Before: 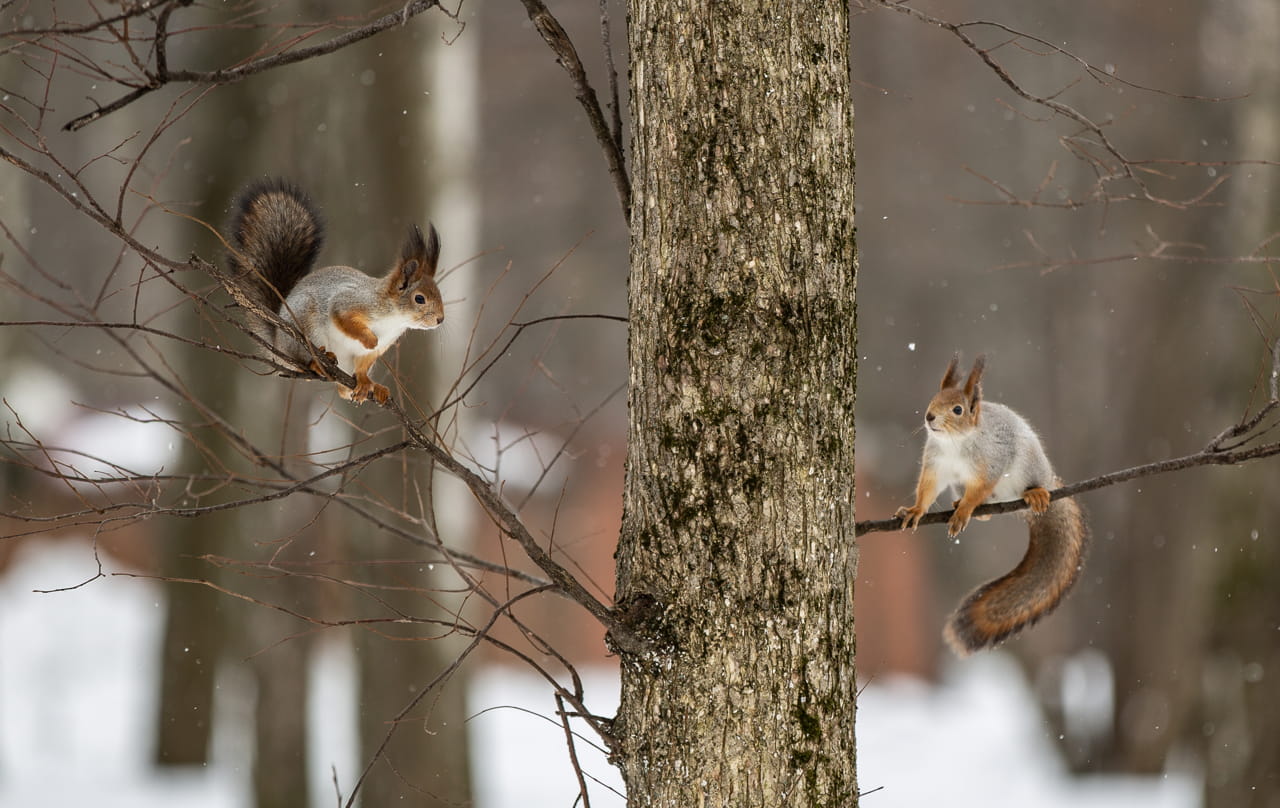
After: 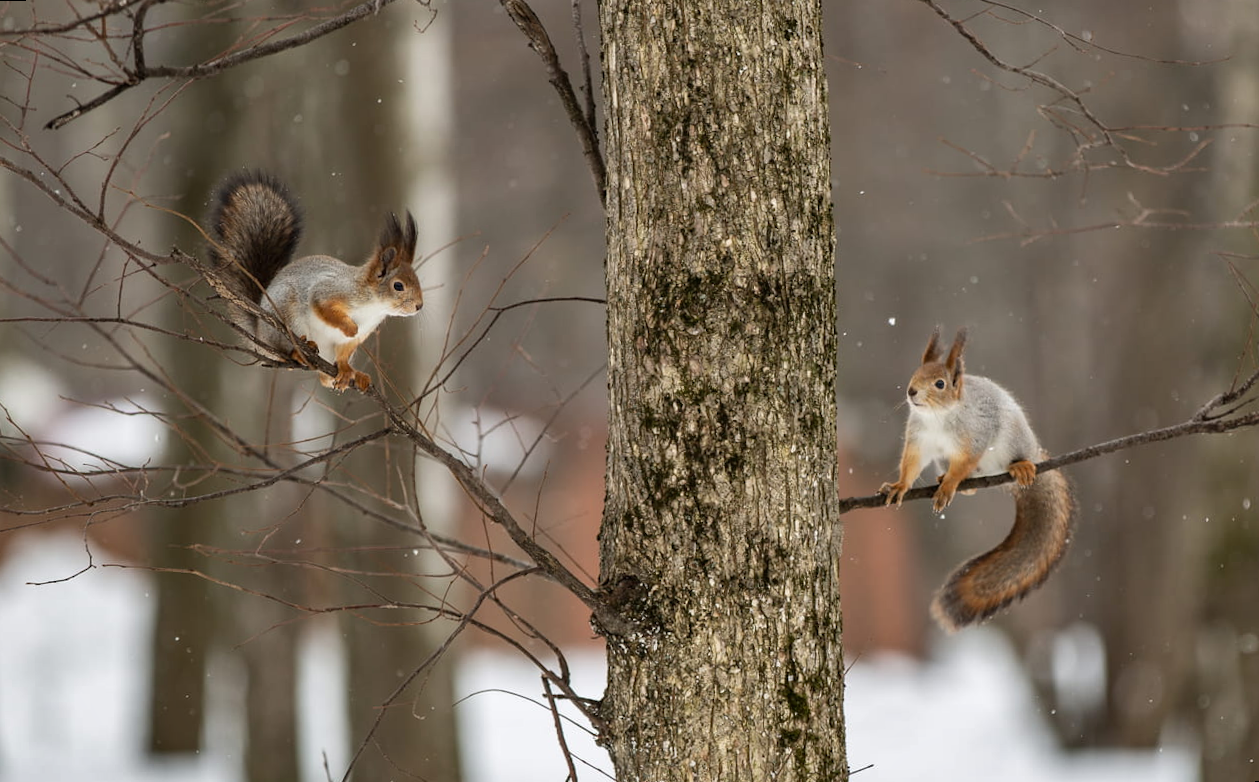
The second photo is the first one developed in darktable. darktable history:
shadows and highlights: low approximation 0.01, soften with gaussian
rotate and perspective: rotation -1.32°, lens shift (horizontal) -0.031, crop left 0.015, crop right 0.985, crop top 0.047, crop bottom 0.982
